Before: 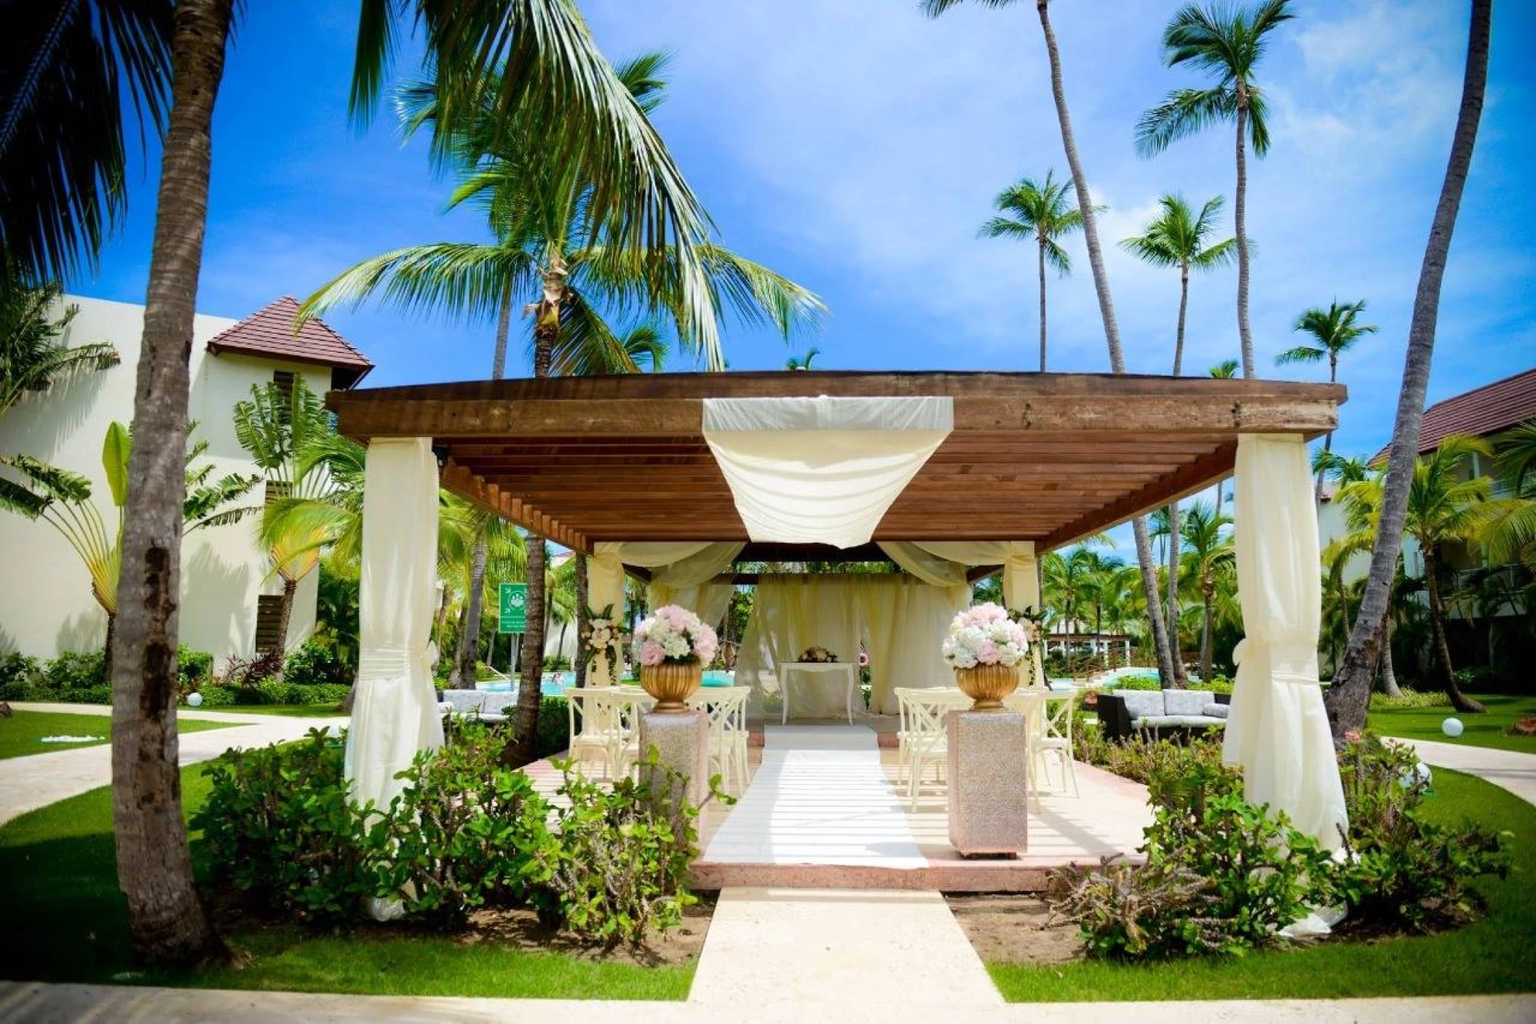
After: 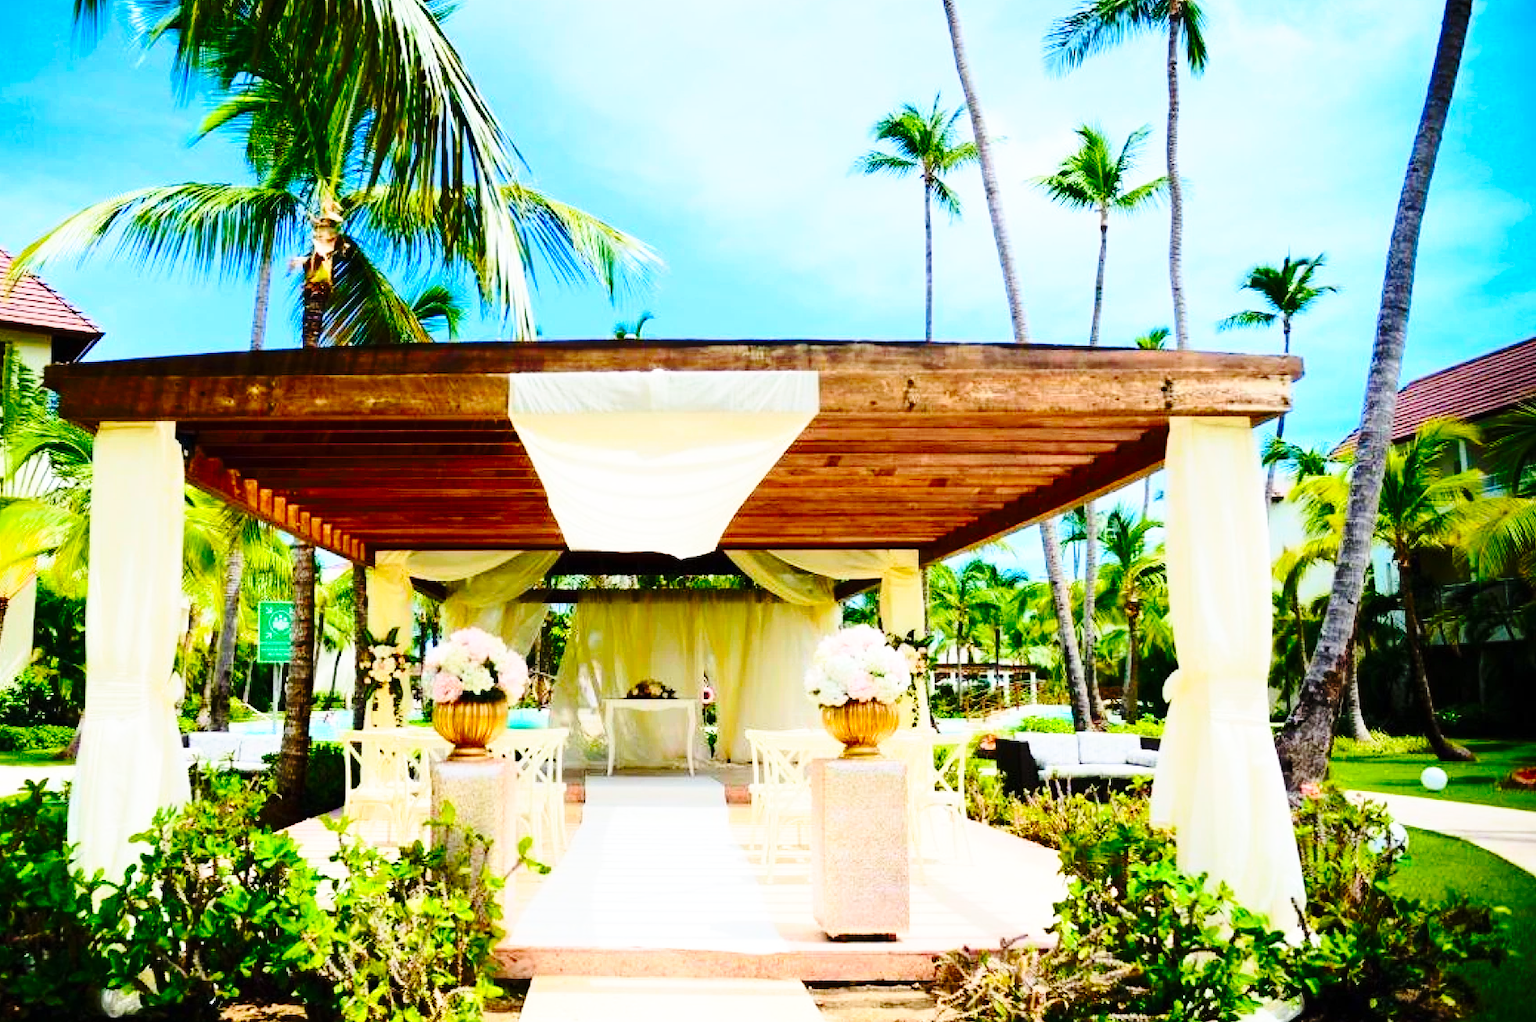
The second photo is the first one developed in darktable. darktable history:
base curve: curves: ch0 [(0, 0) (0.04, 0.03) (0.133, 0.232) (0.448, 0.748) (0.843, 0.968) (1, 1)], preserve colors none
contrast brightness saturation: contrast 0.23, brightness 0.102, saturation 0.291
crop: left 18.876%, top 9.353%, right 0%, bottom 9.572%
